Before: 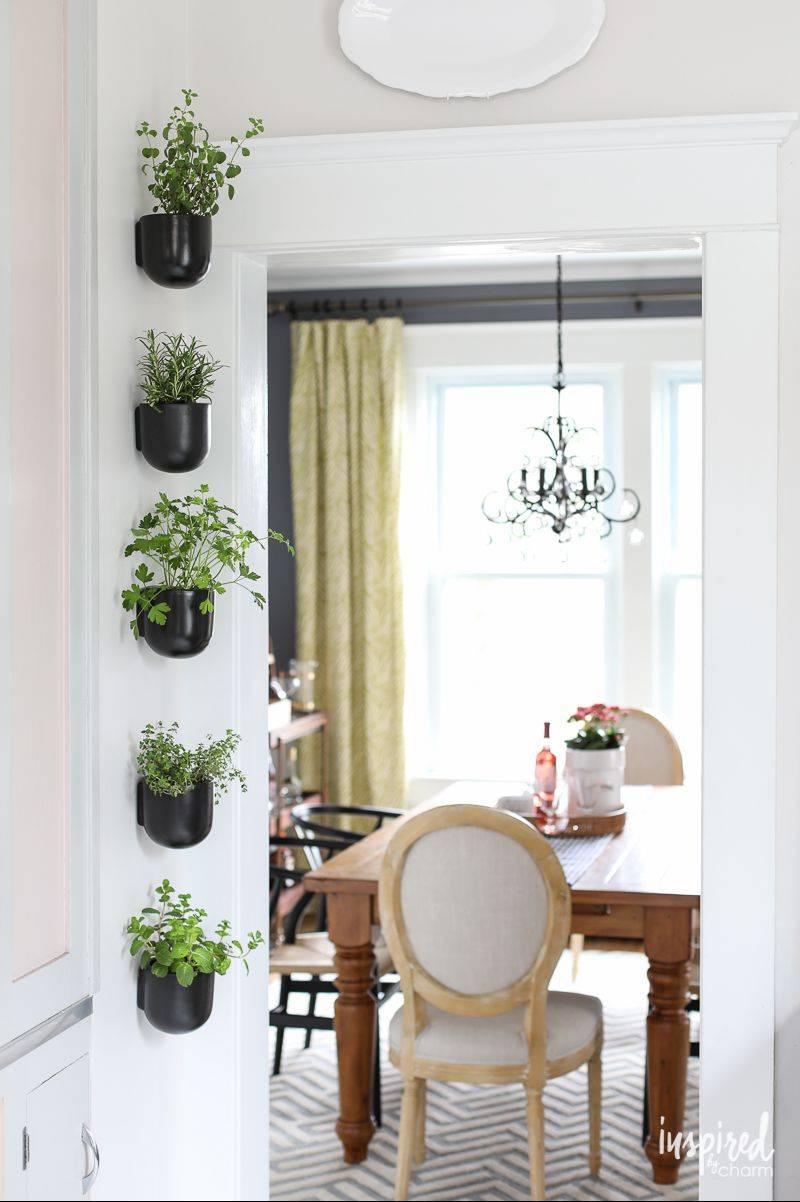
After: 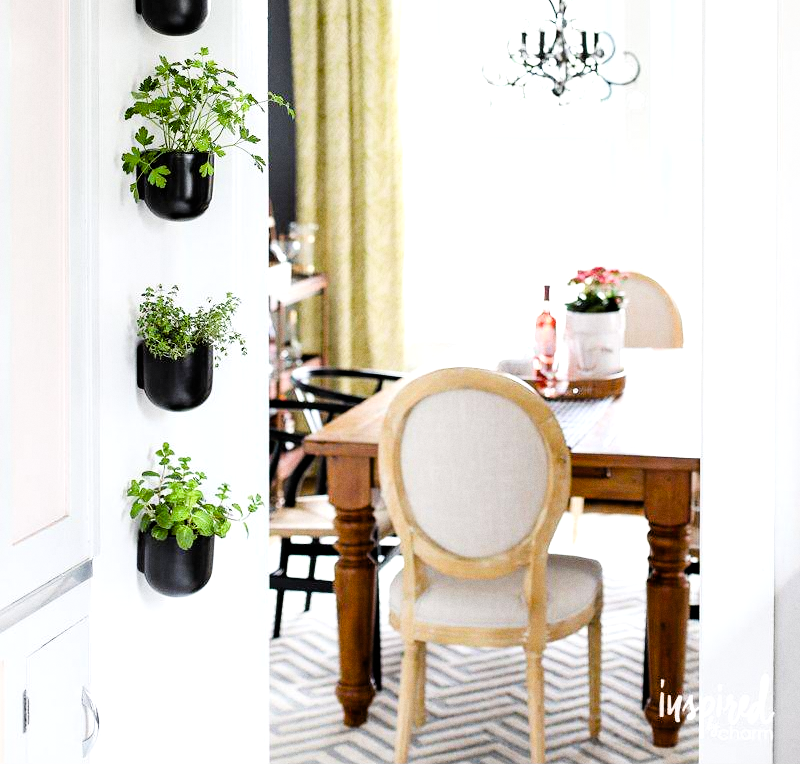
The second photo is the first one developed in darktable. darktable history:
filmic rgb: black relative exposure -5 EV, hardness 2.88, contrast 1.3, highlights saturation mix -30%
levels: levels [0, 0.43, 0.859]
crop and rotate: top 36.435%
grain: coarseness 7.08 ISO, strength 21.67%, mid-tones bias 59.58%
color balance rgb: perceptual saturation grading › global saturation 20%, perceptual saturation grading › highlights -25%, perceptual saturation grading › shadows 50%
